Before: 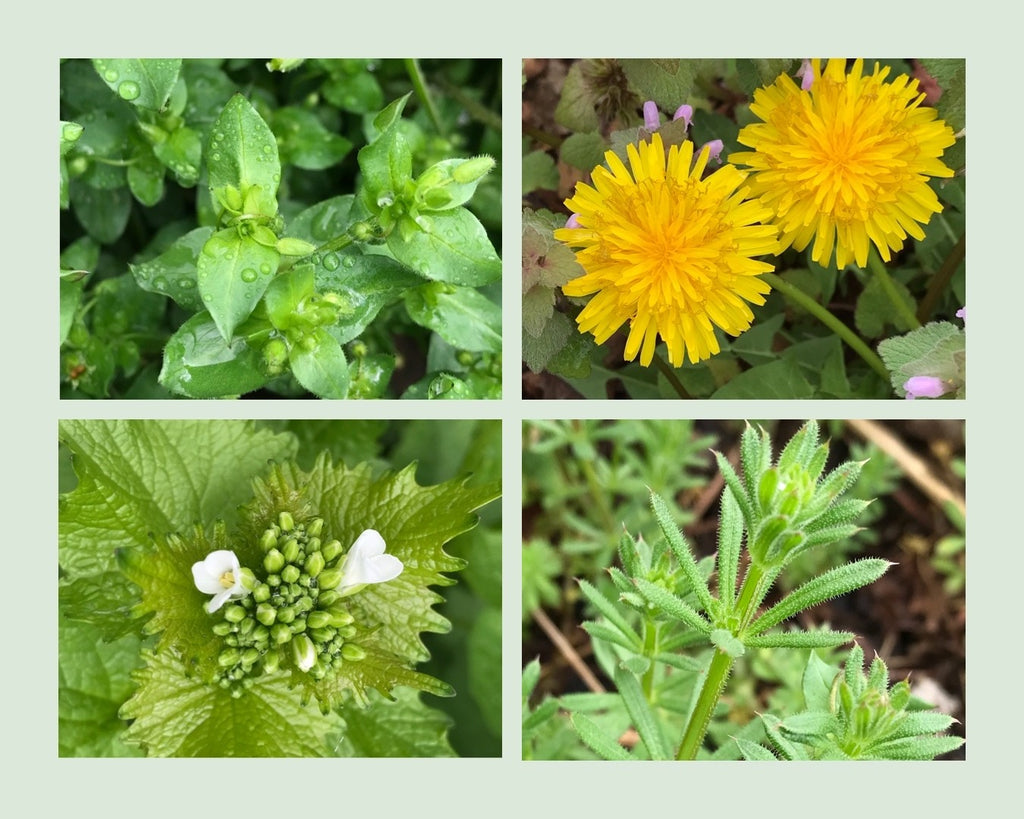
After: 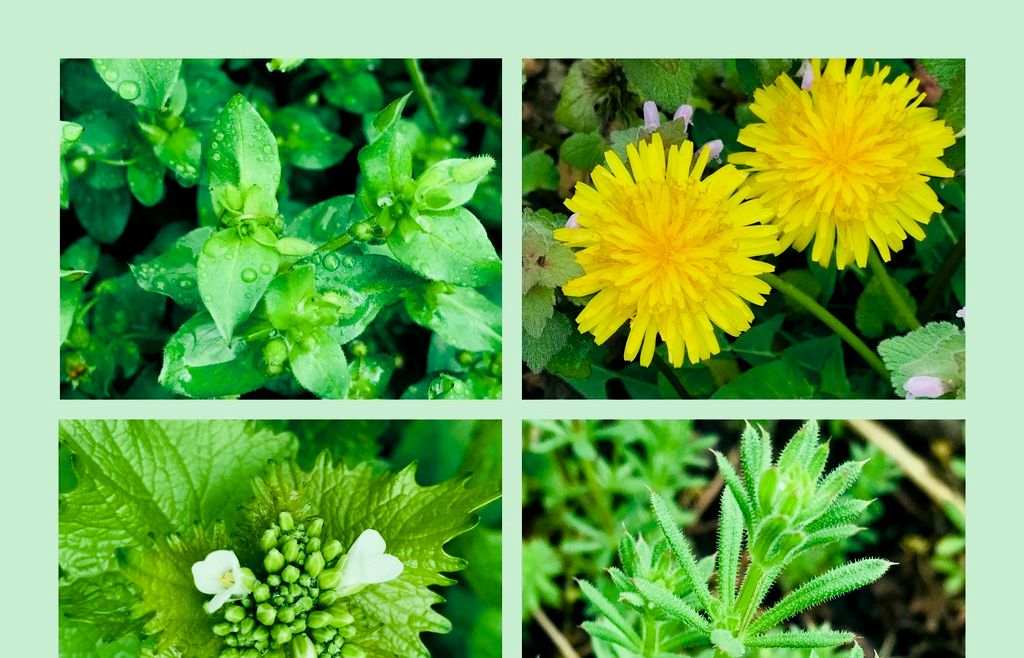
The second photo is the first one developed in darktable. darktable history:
filmic rgb: black relative exposure -7.65 EV, white relative exposure 4.56 EV, hardness 3.61
color balance rgb: shadows lift › luminance -7.7%, shadows lift › chroma 2.13%, shadows lift › hue 165.27°, power › luminance -7.77%, power › chroma 1.1%, power › hue 215.88°, highlights gain › luminance 15.15%, highlights gain › chroma 7%, highlights gain › hue 125.57°, global offset › luminance -0.33%, global offset › chroma 0.11%, global offset › hue 165.27°, perceptual saturation grading › global saturation 24.42%, perceptual saturation grading › highlights -24.42%, perceptual saturation grading › mid-tones 24.42%, perceptual saturation grading › shadows 40%, perceptual brilliance grading › global brilliance -5%, perceptual brilliance grading › highlights 24.42%, perceptual brilliance grading › mid-tones 7%, perceptual brilliance grading › shadows -5%
crop: bottom 19.644%
